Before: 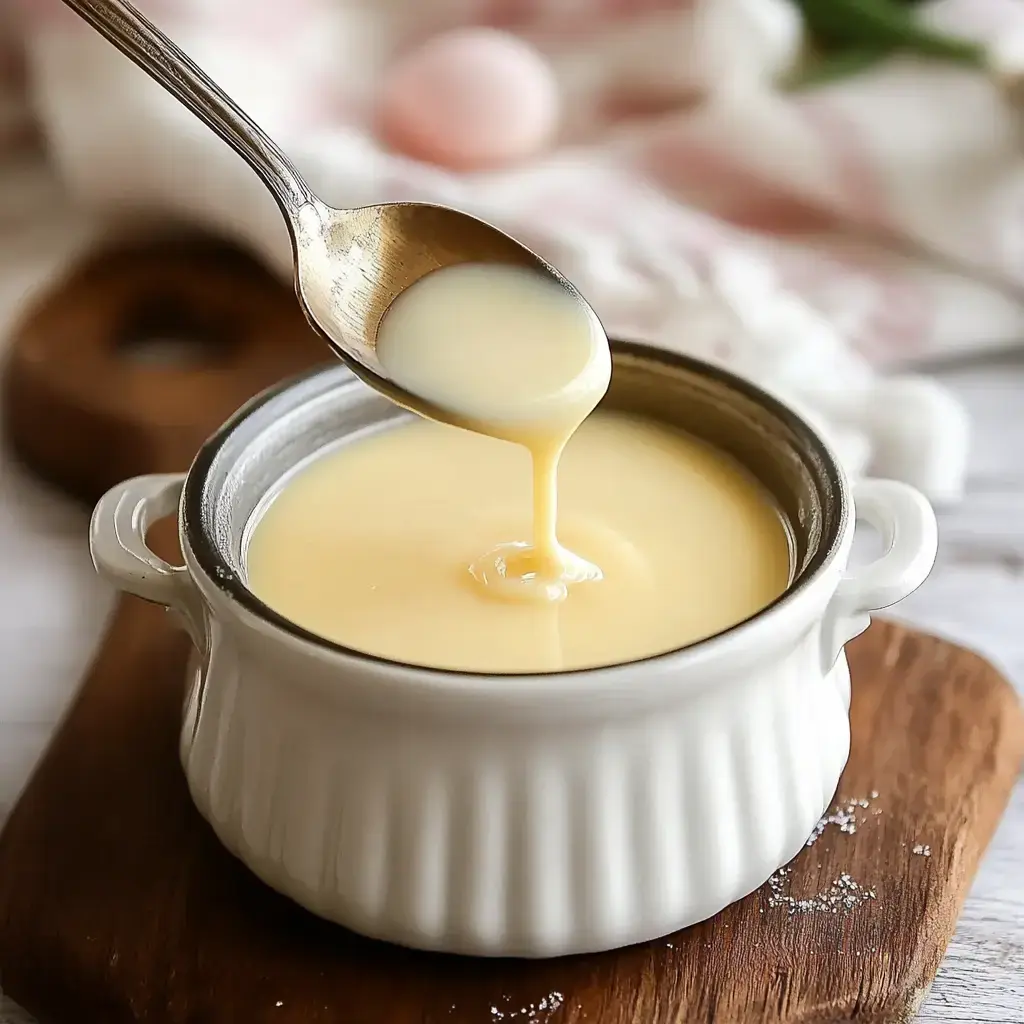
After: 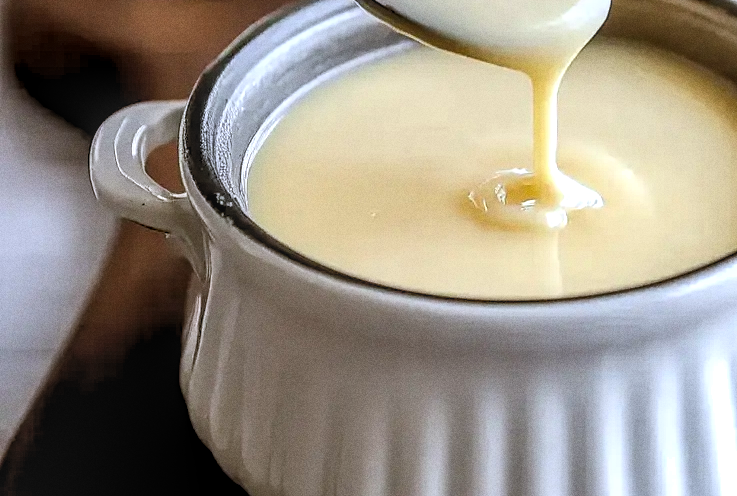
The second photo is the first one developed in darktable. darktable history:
crop: top 36.498%, right 27.964%, bottom 14.995%
color calibration: illuminant as shot in camera, x 0.37, y 0.382, temperature 4313.32 K
shadows and highlights: soften with gaussian
exposure: exposure -0.041 EV, compensate highlight preservation false
grain: coarseness 0.47 ISO
local contrast: highlights 0%, shadows 0%, detail 133%
rgb levels: levels [[0.01, 0.419, 0.839], [0, 0.5, 1], [0, 0.5, 1]]
